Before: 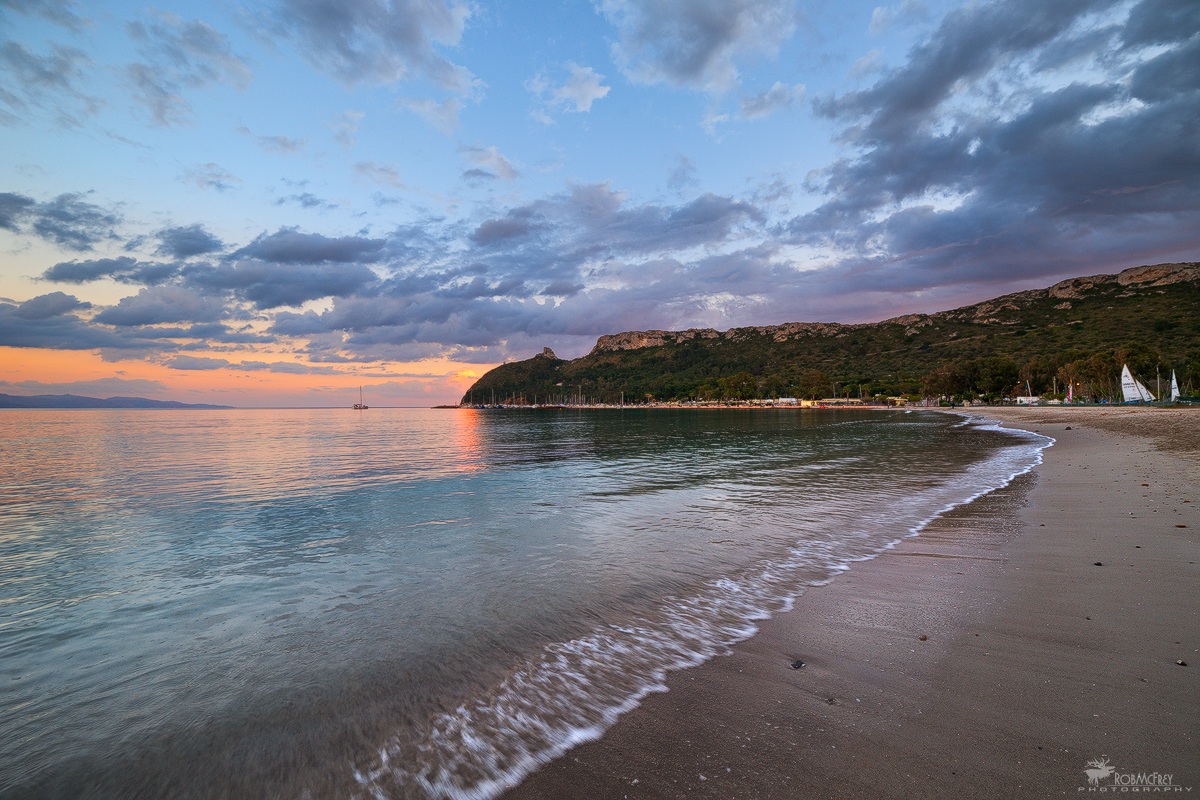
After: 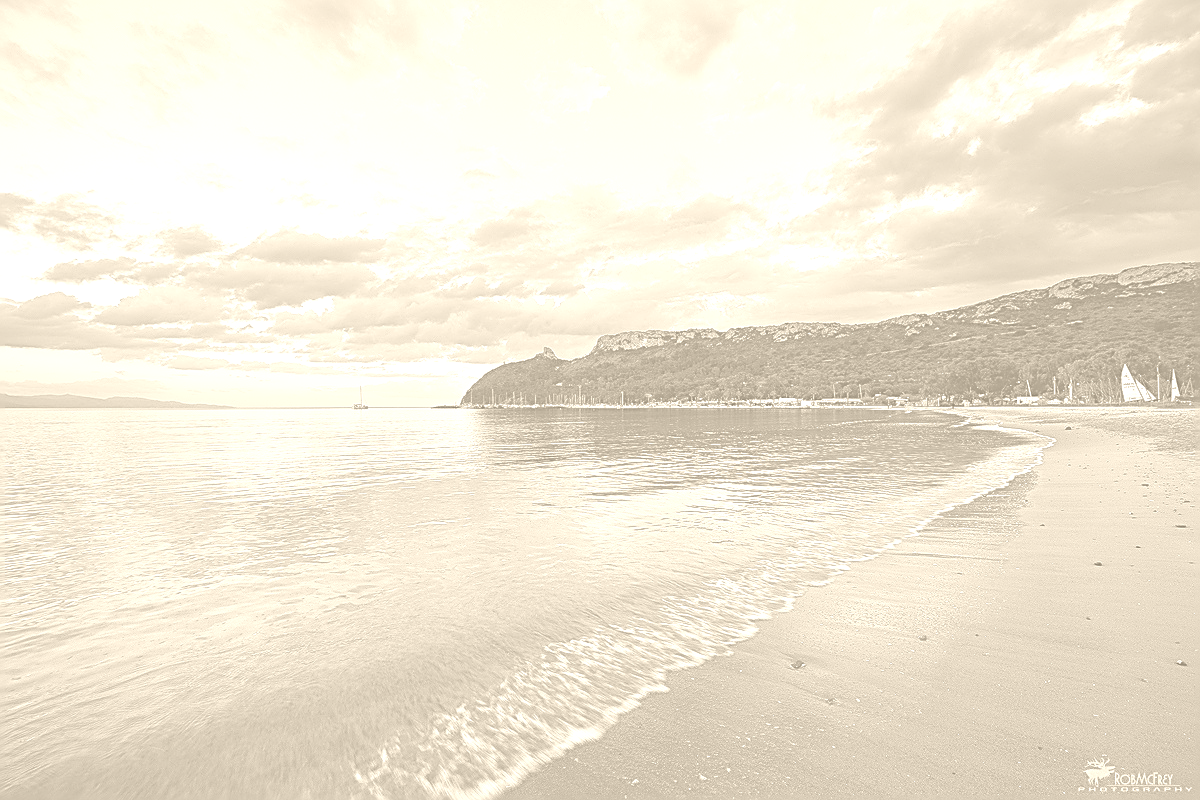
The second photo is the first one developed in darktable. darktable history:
sharpen: amount 1
white balance: red 0.986, blue 1.01
colorize: hue 36°, saturation 71%, lightness 80.79%
